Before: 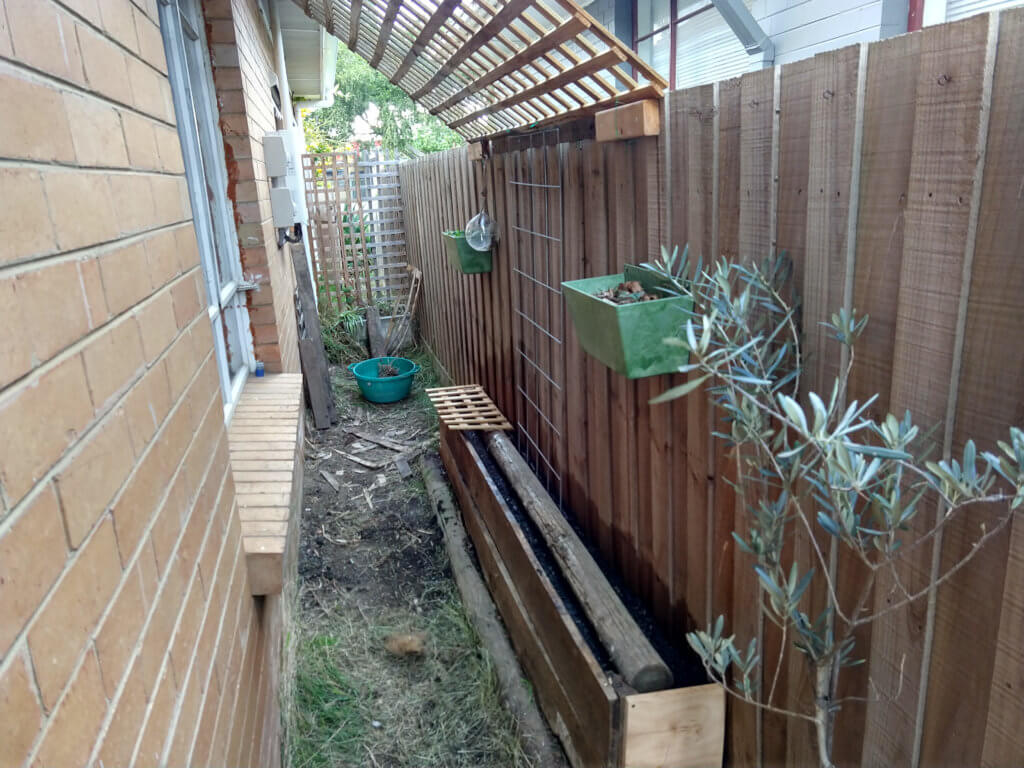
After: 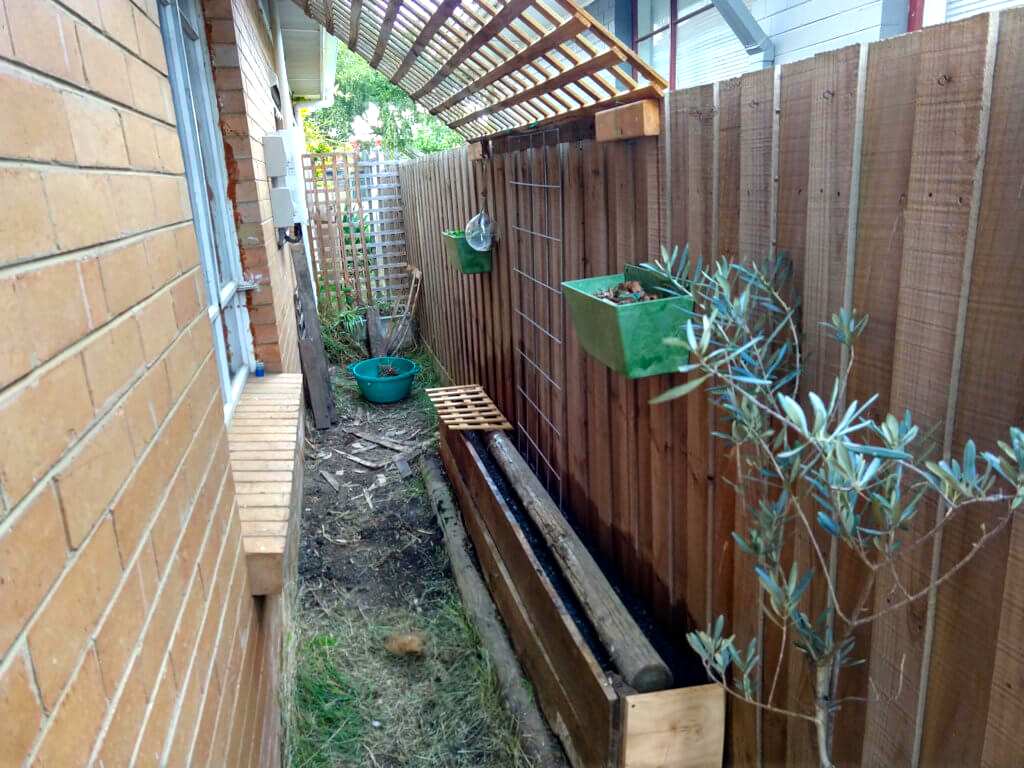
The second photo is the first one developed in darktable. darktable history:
color balance rgb: power › hue 75.03°, linear chroma grading › global chroma 14.386%, perceptual saturation grading › global saturation 4.252%, global vibrance 35.09%, contrast 10.358%
